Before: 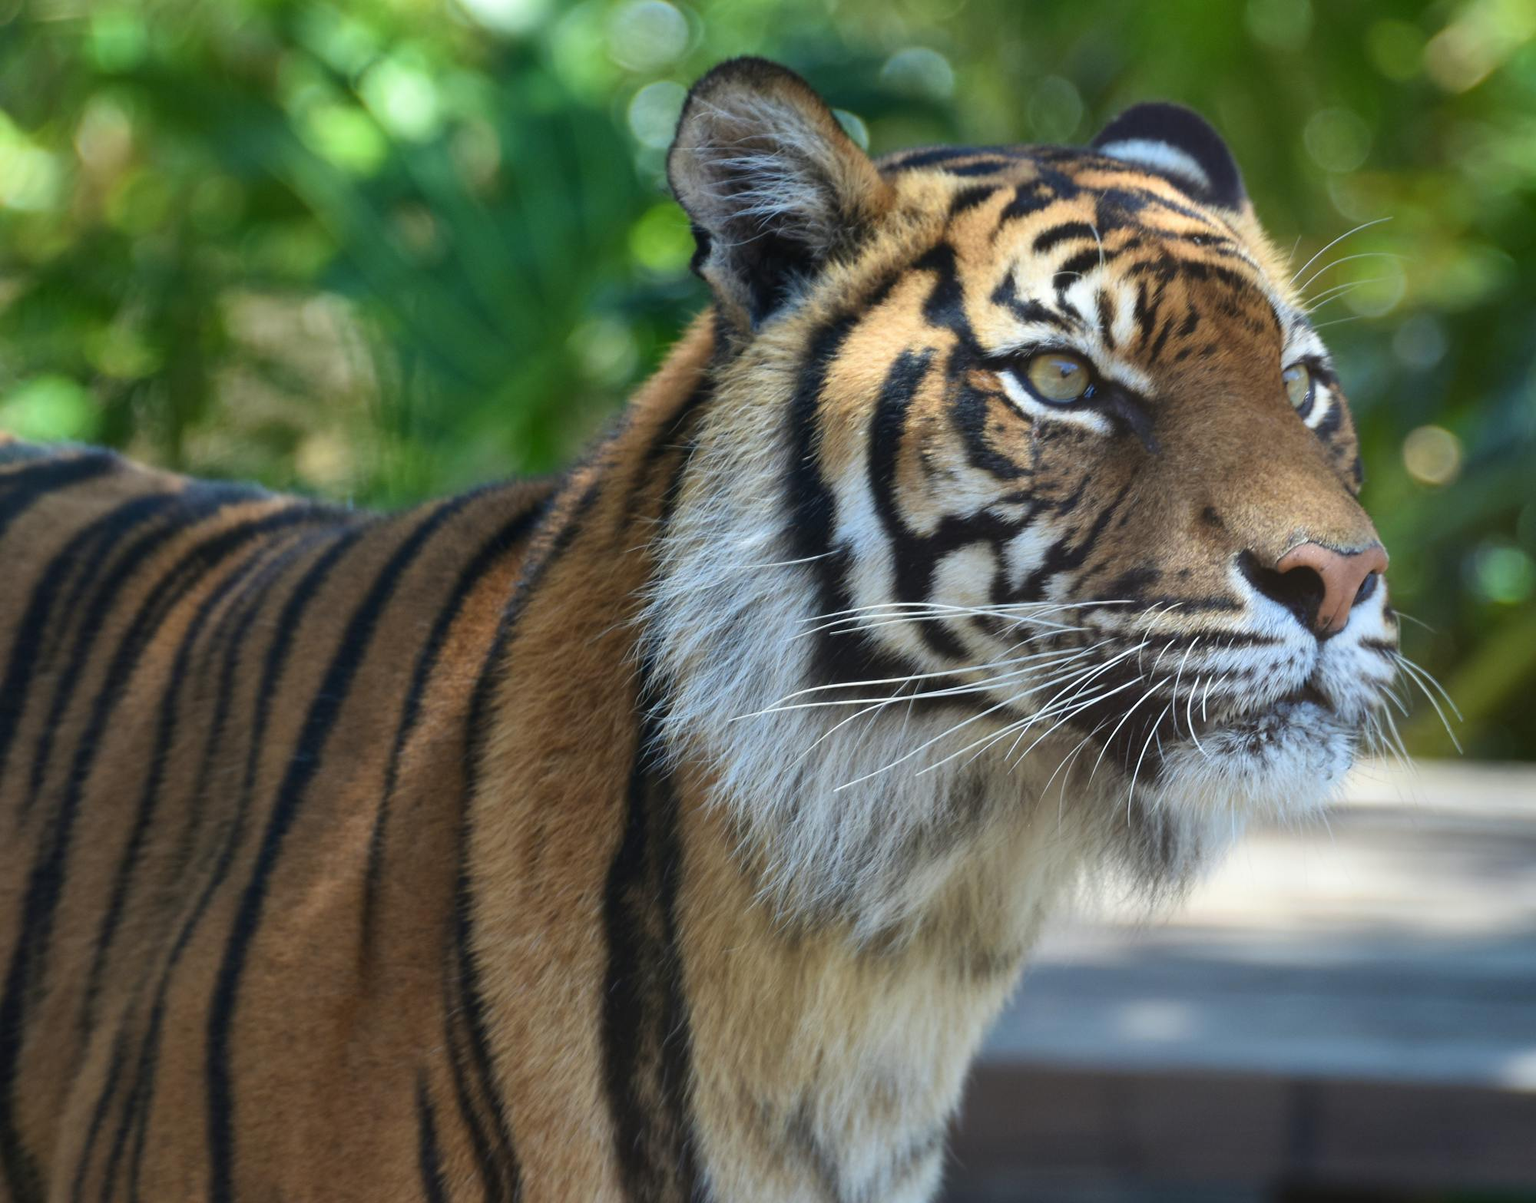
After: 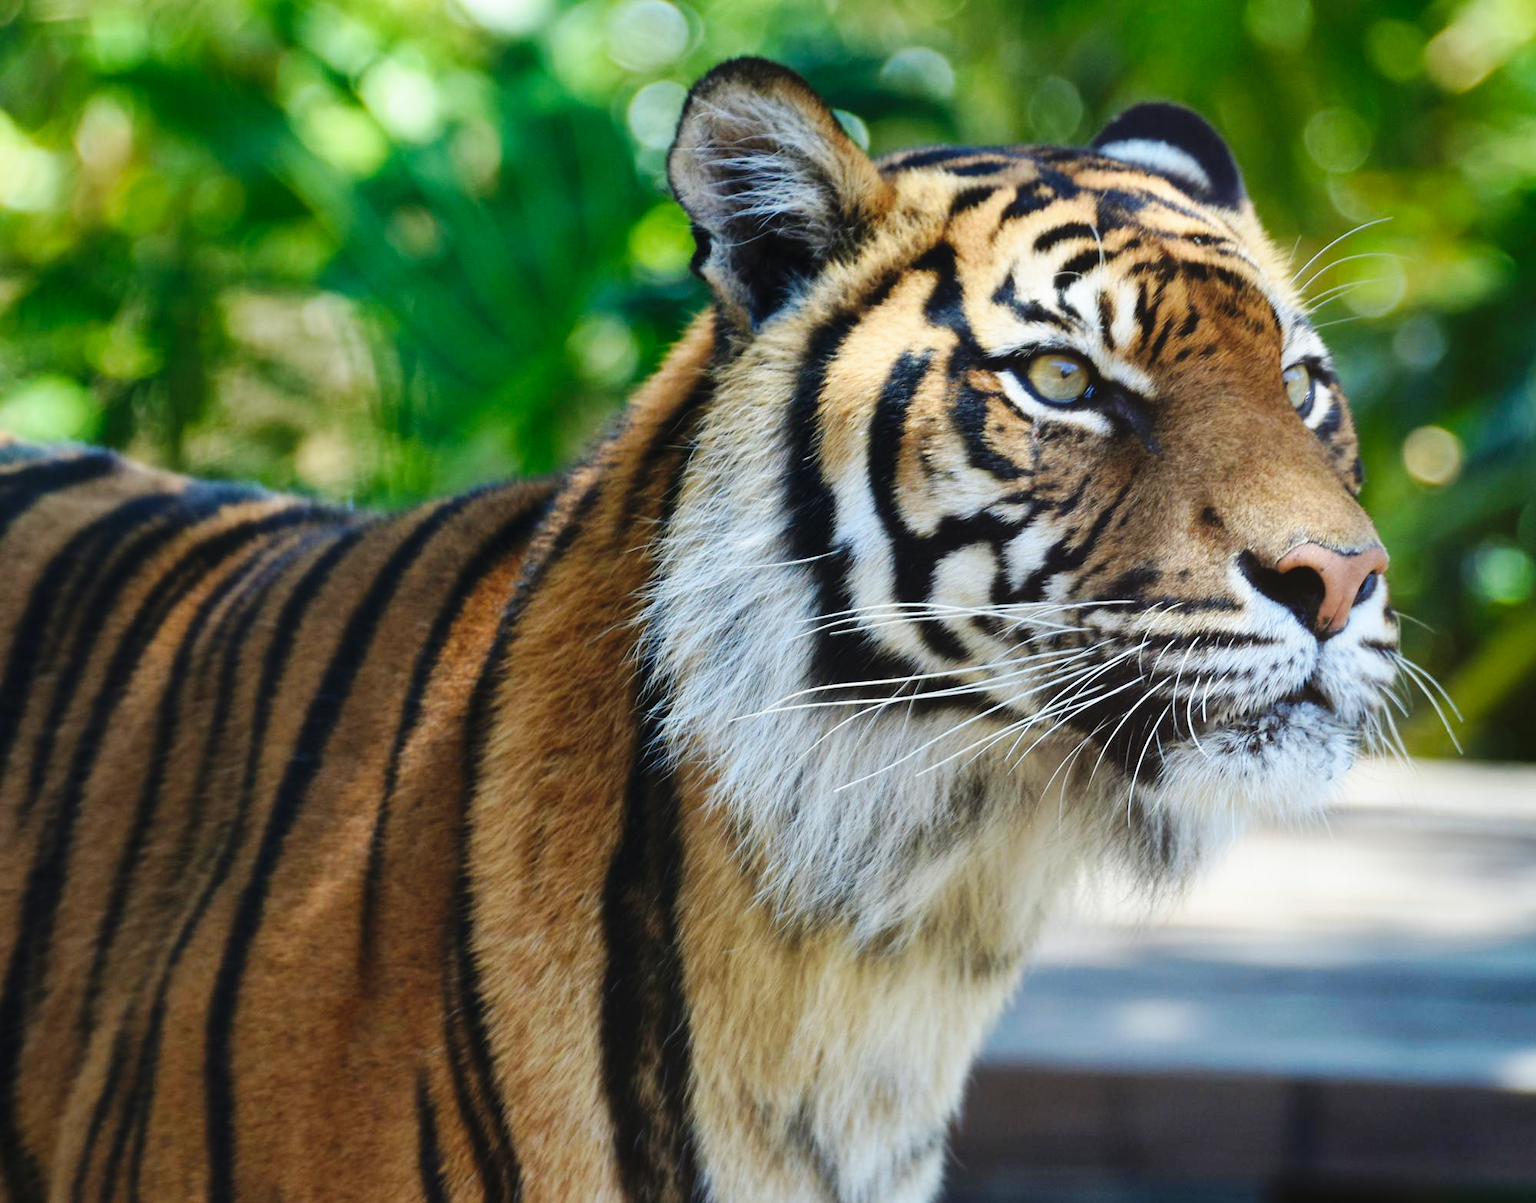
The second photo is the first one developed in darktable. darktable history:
local contrast: mode bilateral grid, contrast 100, coarseness 100, detail 94%, midtone range 0.2
base curve: curves: ch0 [(0, 0) (0.036, 0.025) (0.121, 0.166) (0.206, 0.329) (0.605, 0.79) (1, 1)], preserve colors none
